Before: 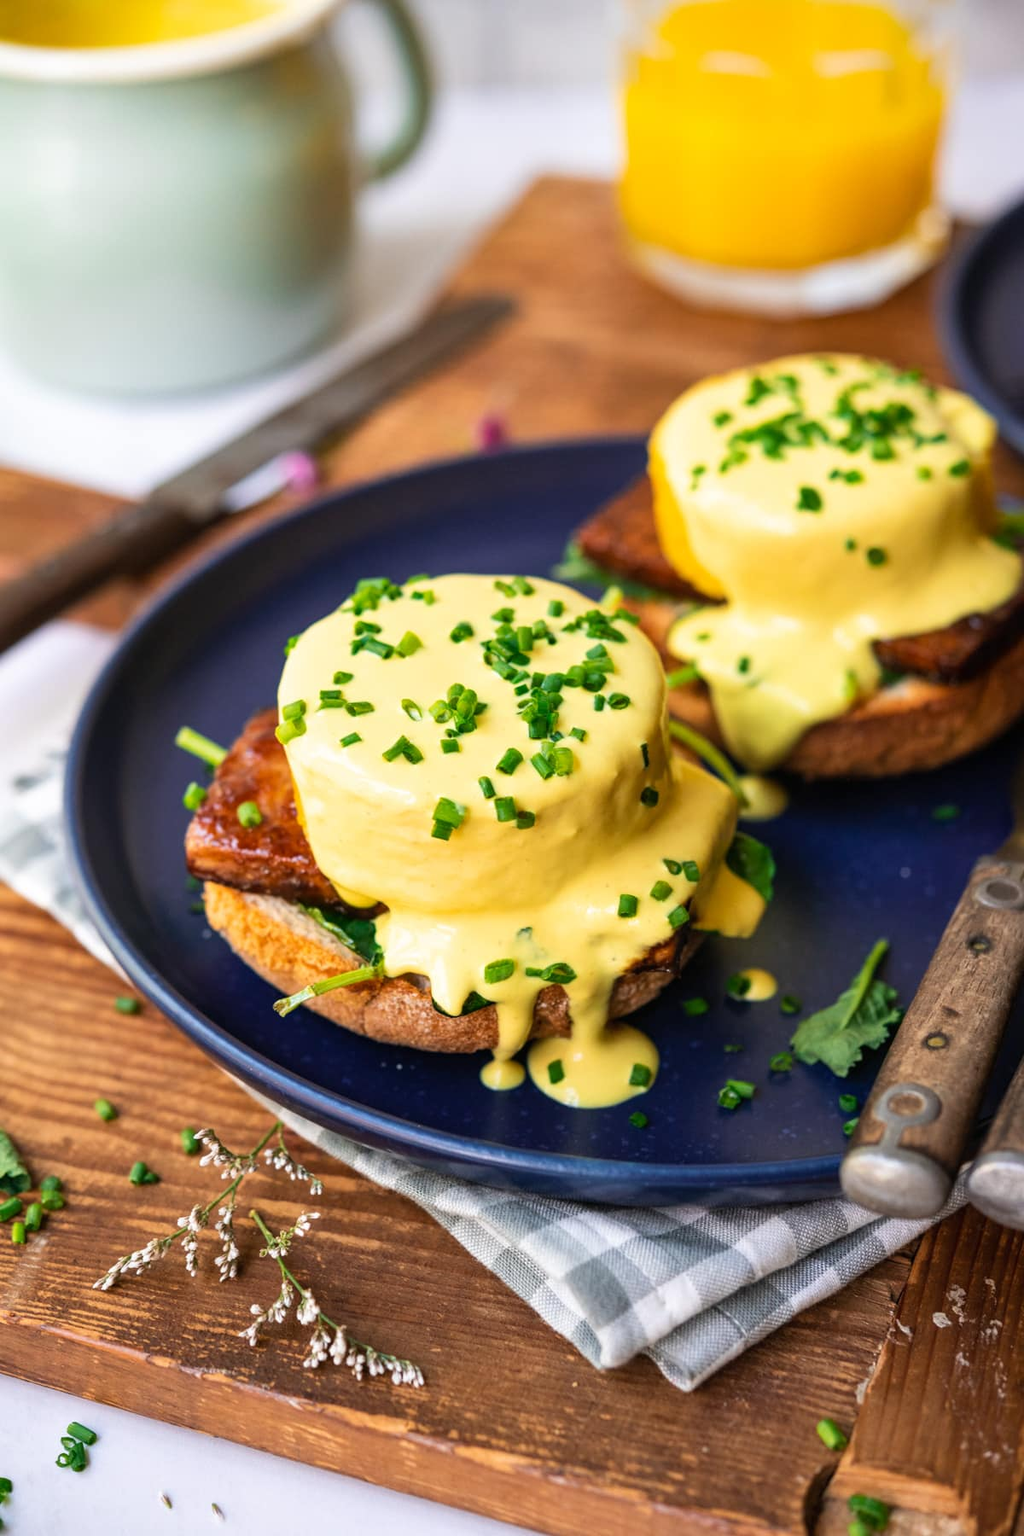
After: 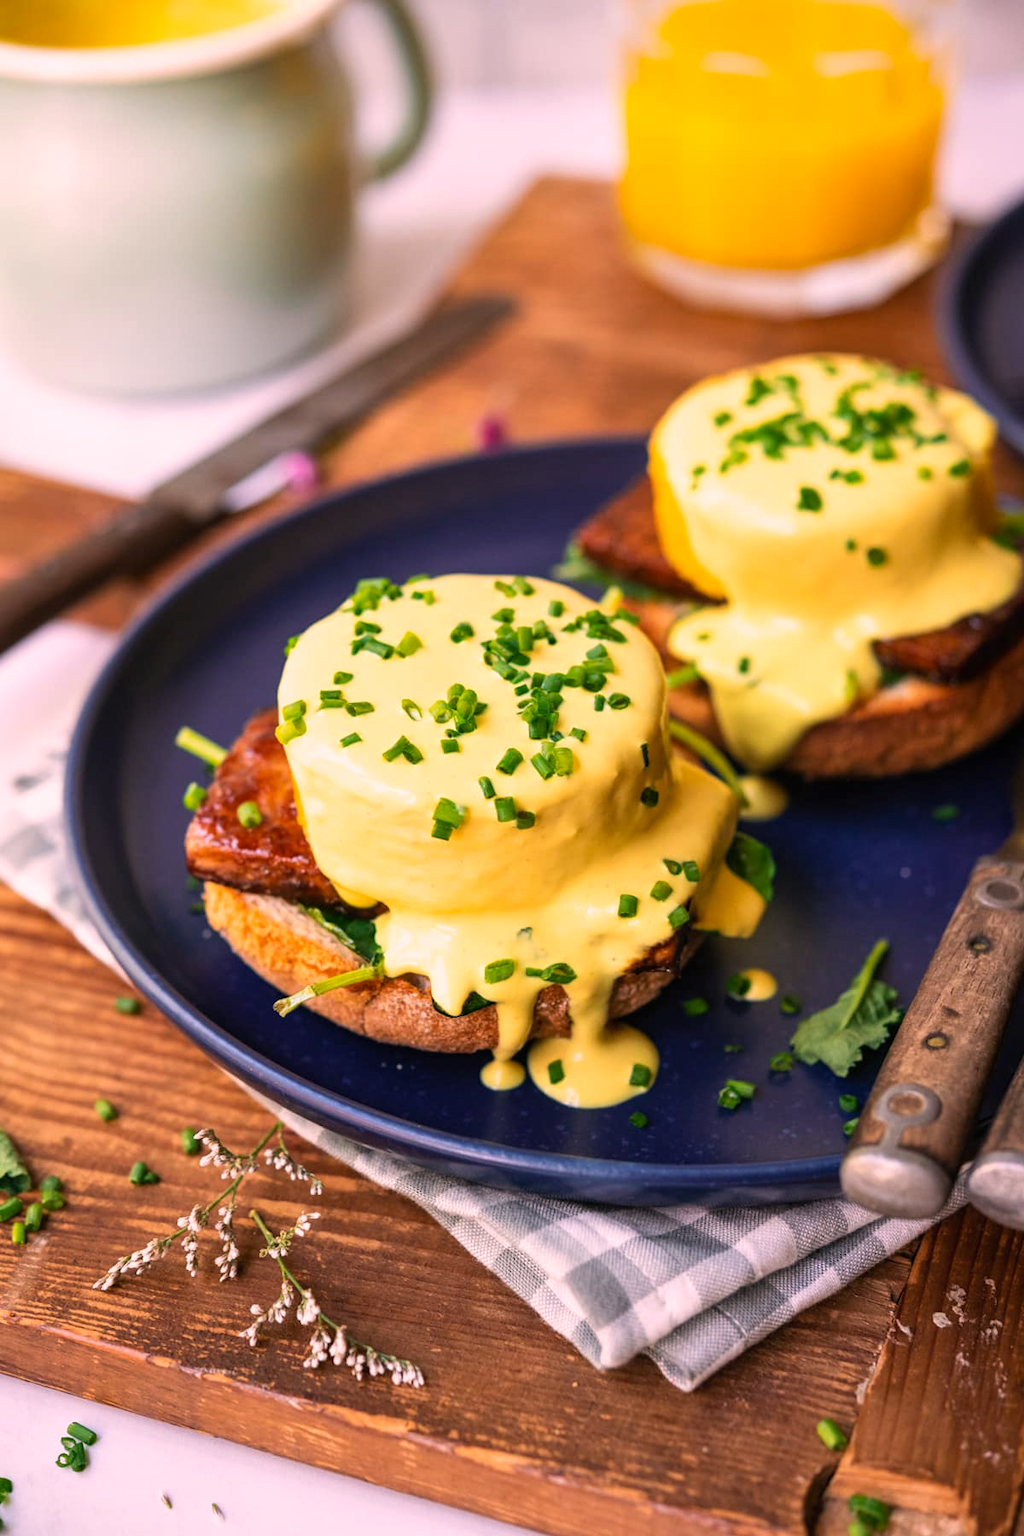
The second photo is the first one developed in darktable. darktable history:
color correction: highlights a* 14.63, highlights b* 4.79
